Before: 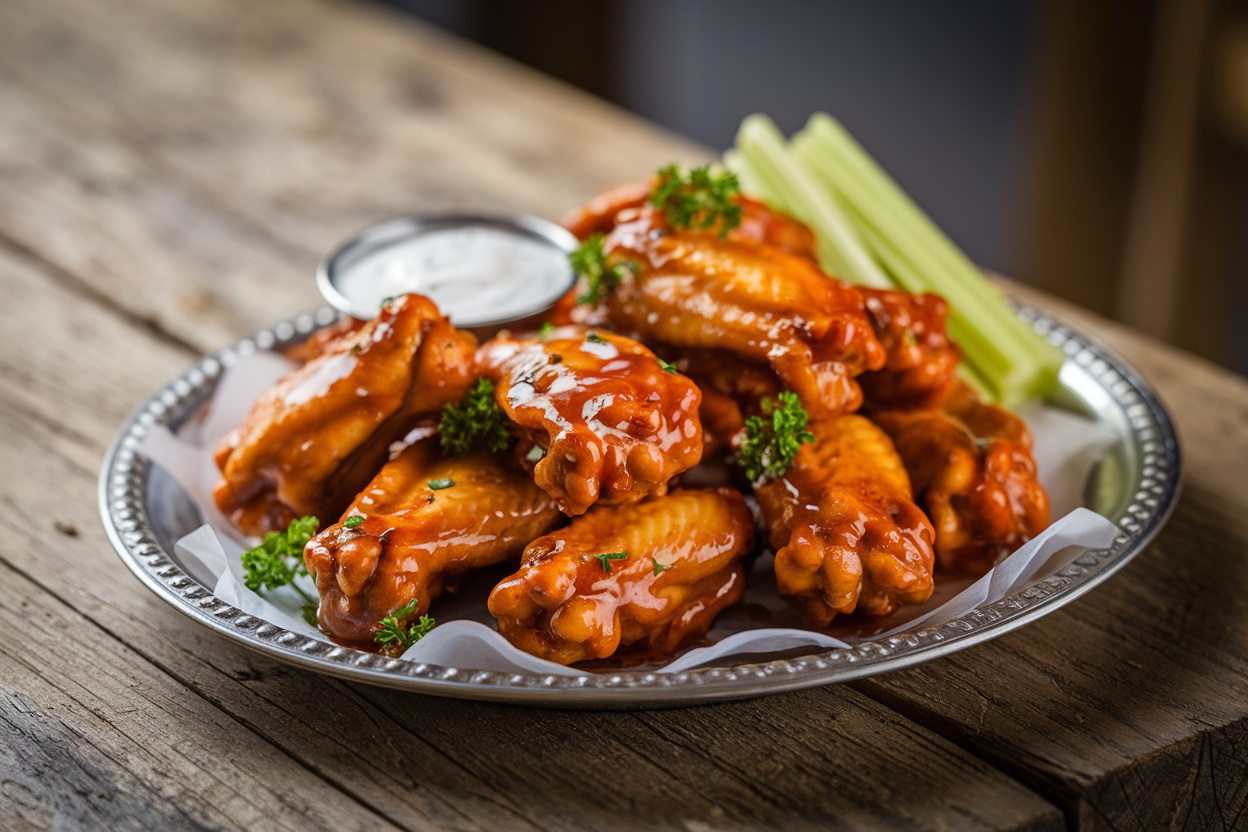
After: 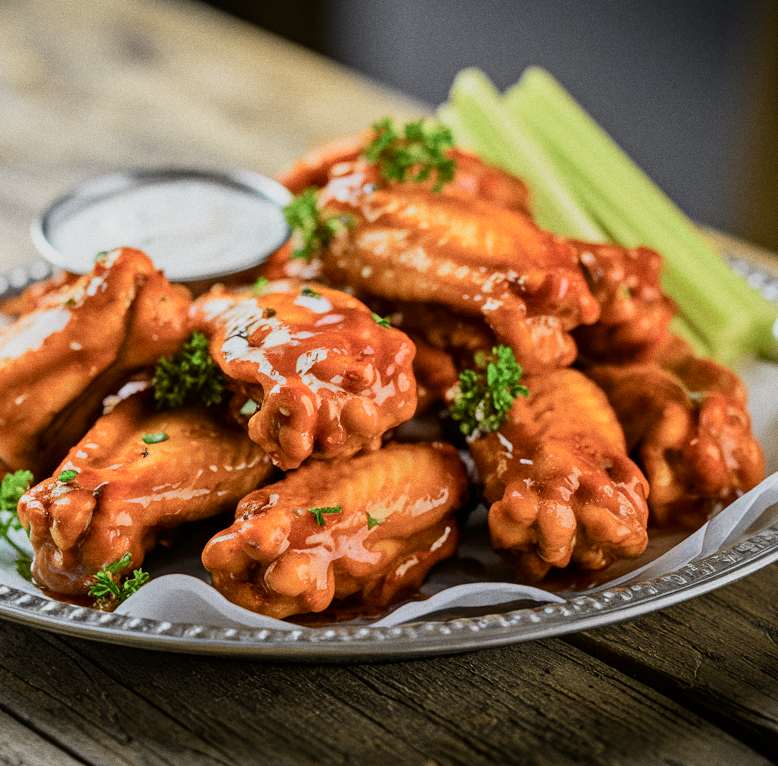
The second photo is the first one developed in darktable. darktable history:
grain: coarseness 0.47 ISO
tone curve: curves: ch0 [(0, 0) (0.048, 0.024) (0.099, 0.082) (0.227, 0.255) (0.407, 0.482) (0.543, 0.634) (0.719, 0.77) (0.837, 0.843) (1, 0.906)]; ch1 [(0, 0) (0.3, 0.268) (0.404, 0.374) (0.475, 0.463) (0.501, 0.499) (0.514, 0.502) (0.551, 0.541) (0.643, 0.648) (0.682, 0.674) (0.802, 0.812) (1, 1)]; ch2 [(0, 0) (0.259, 0.207) (0.323, 0.311) (0.364, 0.368) (0.442, 0.461) (0.498, 0.498) (0.531, 0.528) (0.581, 0.602) (0.629, 0.659) (0.768, 0.728) (1, 1)], color space Lab, independent channels, preserve colors none
crop and rotate: left 22.918%, top 5.629%, right 14.711%, bottom 2.247%
